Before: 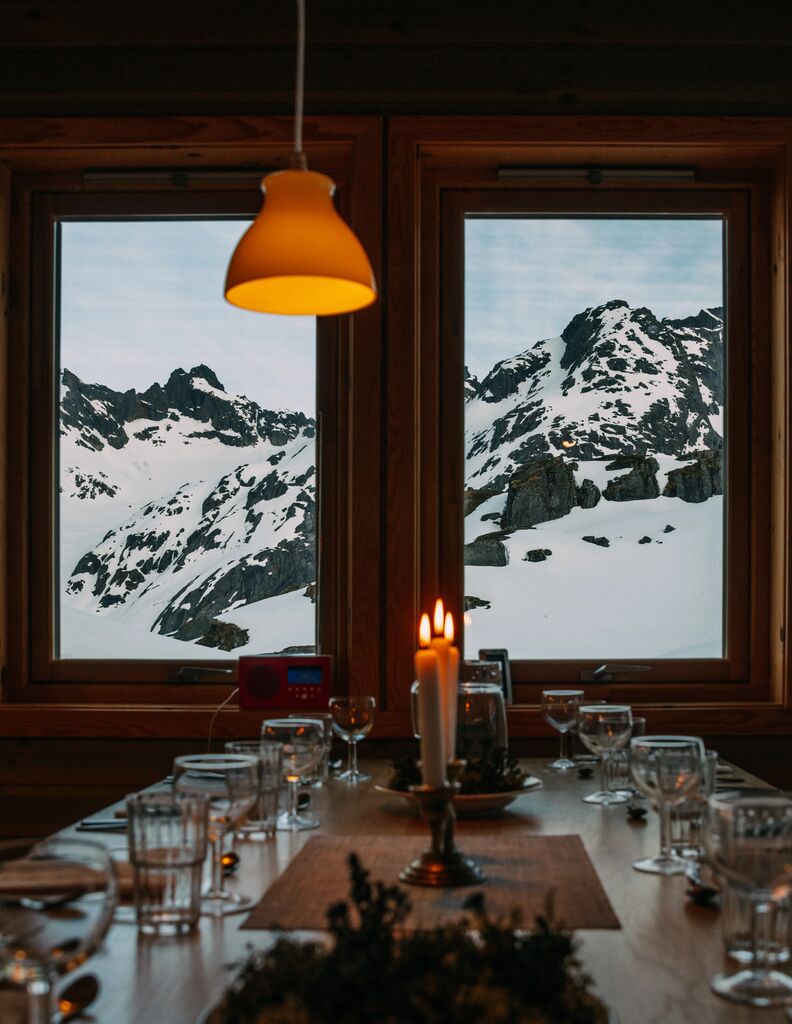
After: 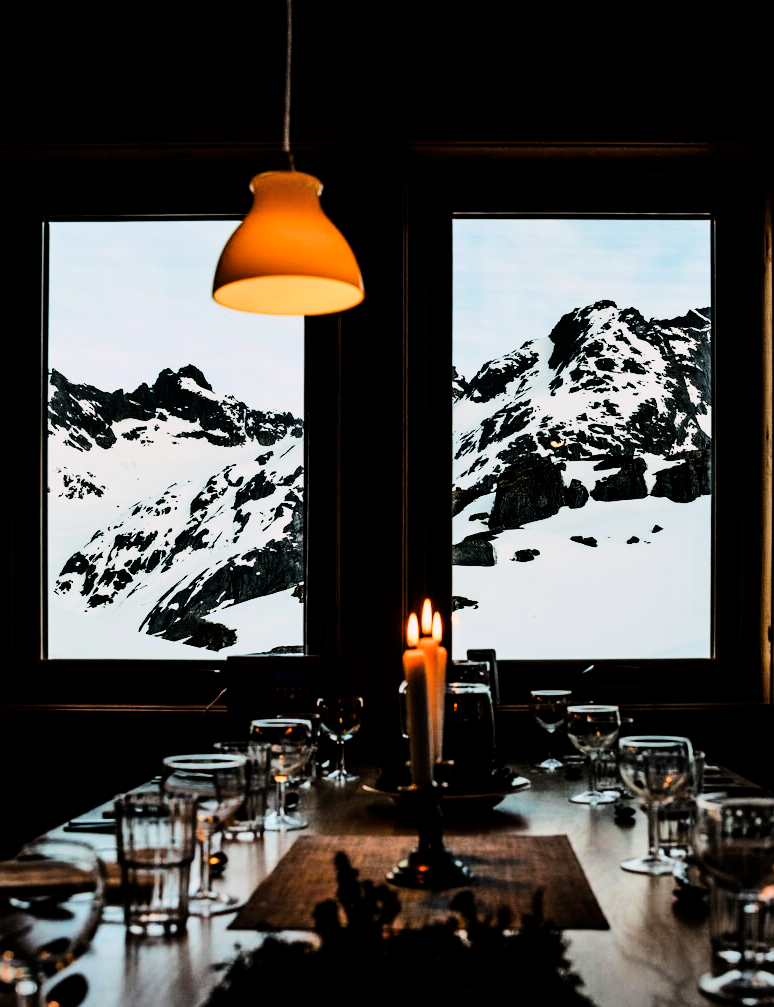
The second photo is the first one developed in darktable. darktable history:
tone equalizer: -8 EV -0.725 EV, -7 EV -0.73 EV, -6 EV -0.574 EV, -5 EV -0.374 EV, -3 EV 0.398 EV, -2 EV 0.6 EV, -1 EV 0.678 EV, +0 EV 0.738 EV, edges refinement/feathering 500, mask exposure compensation -1.57 EV, preserve details no
color balance rgb: white fulcrum 1 EV, perceptual saturation grading › global saturation 20%, perceptual saturation grading › highlights -24.847%, perceptual saturation grading › shadows 24.612%
crop and rotate: left 1.634%, right 0.618%, bottom 1.629%
filmic rgb: black relative exposure -7.49 EV, white relative exposure 4.99 EV, threshold 2.95 EV, hardness 3.32, contrast 1.3, enable highlight reconstruction true
vignetting: fall-off start 100.84%
shadows and highlights: shadows 36.1, highlights -35.14, soften with gaussian
tone curve: curves: ch0 [(0, 0) (0.004, 0.001) (0.133, 0.112) (0.325, 0.362) (0.832, 0.893) (1, 1)], color space Lab, linked channels, preserve colors none
